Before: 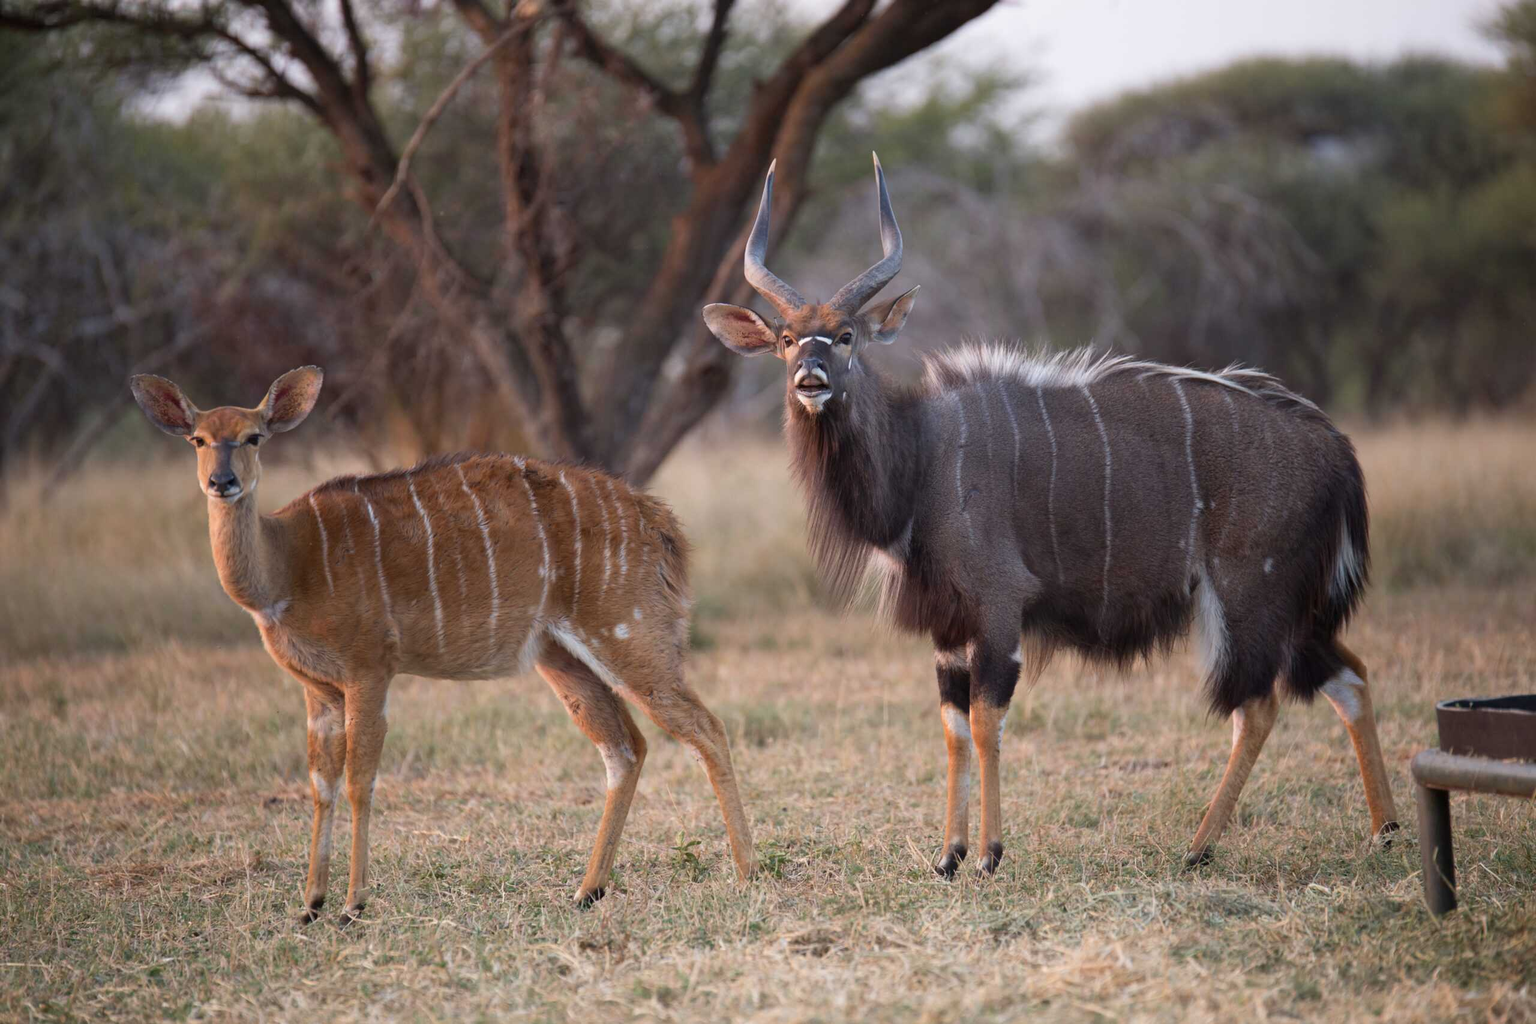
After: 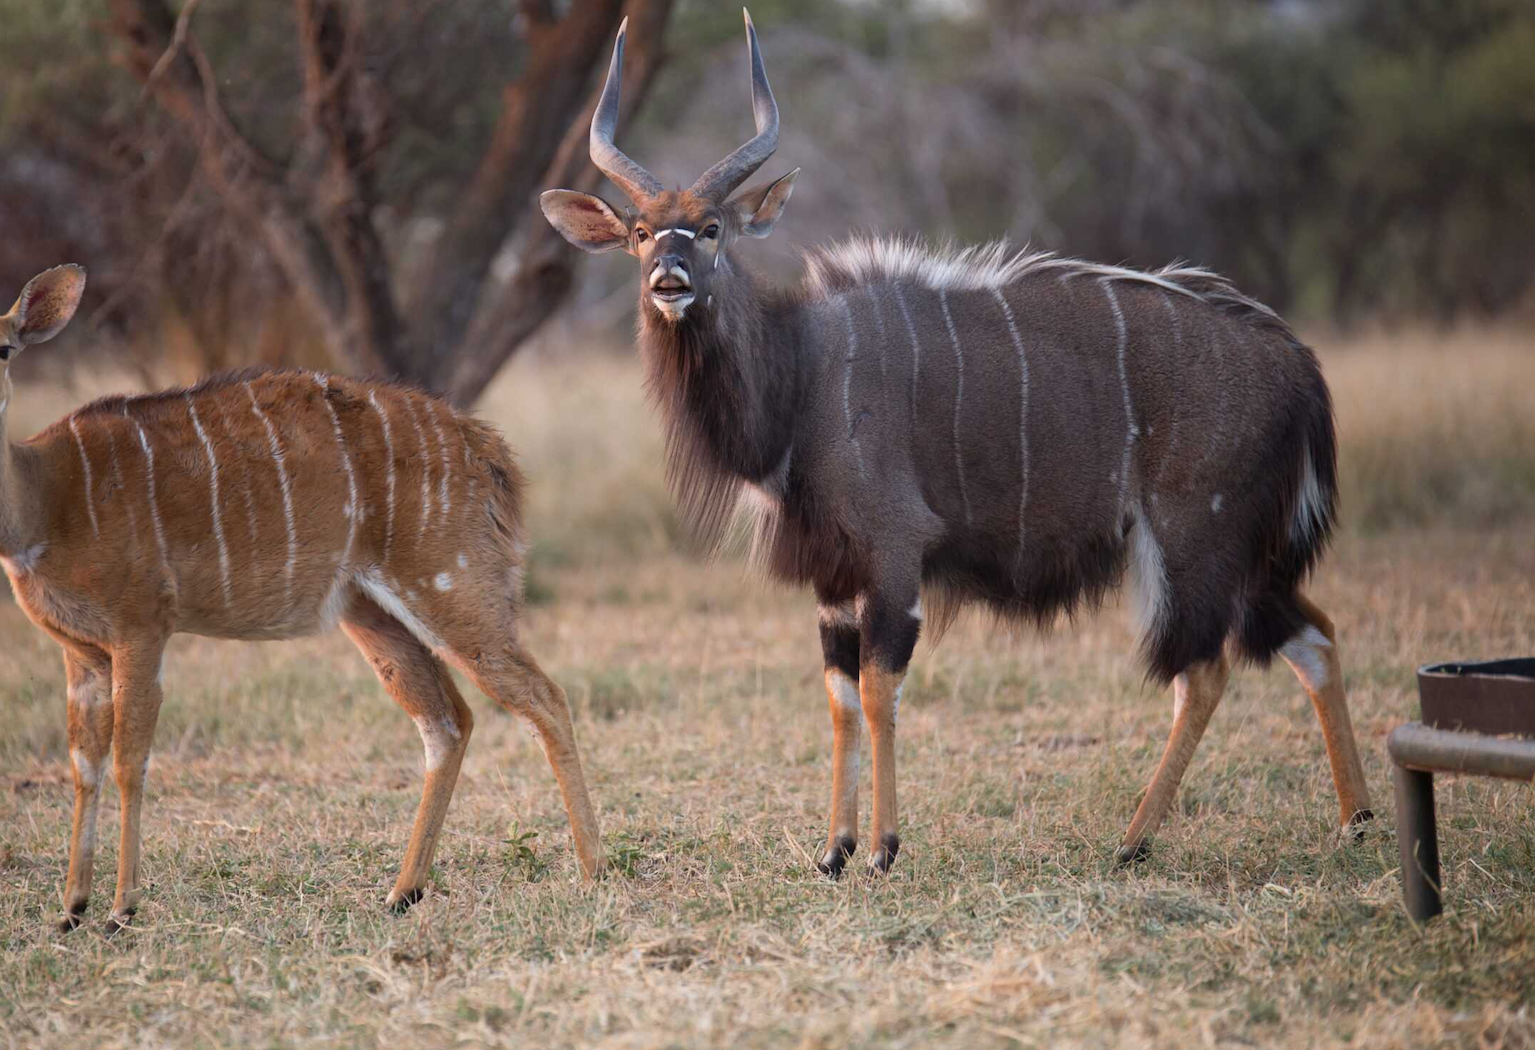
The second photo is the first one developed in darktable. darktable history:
crop: left 16.404%, top 14.206%
exposure: compensate exposure bias true, compensate highlight preservation false
